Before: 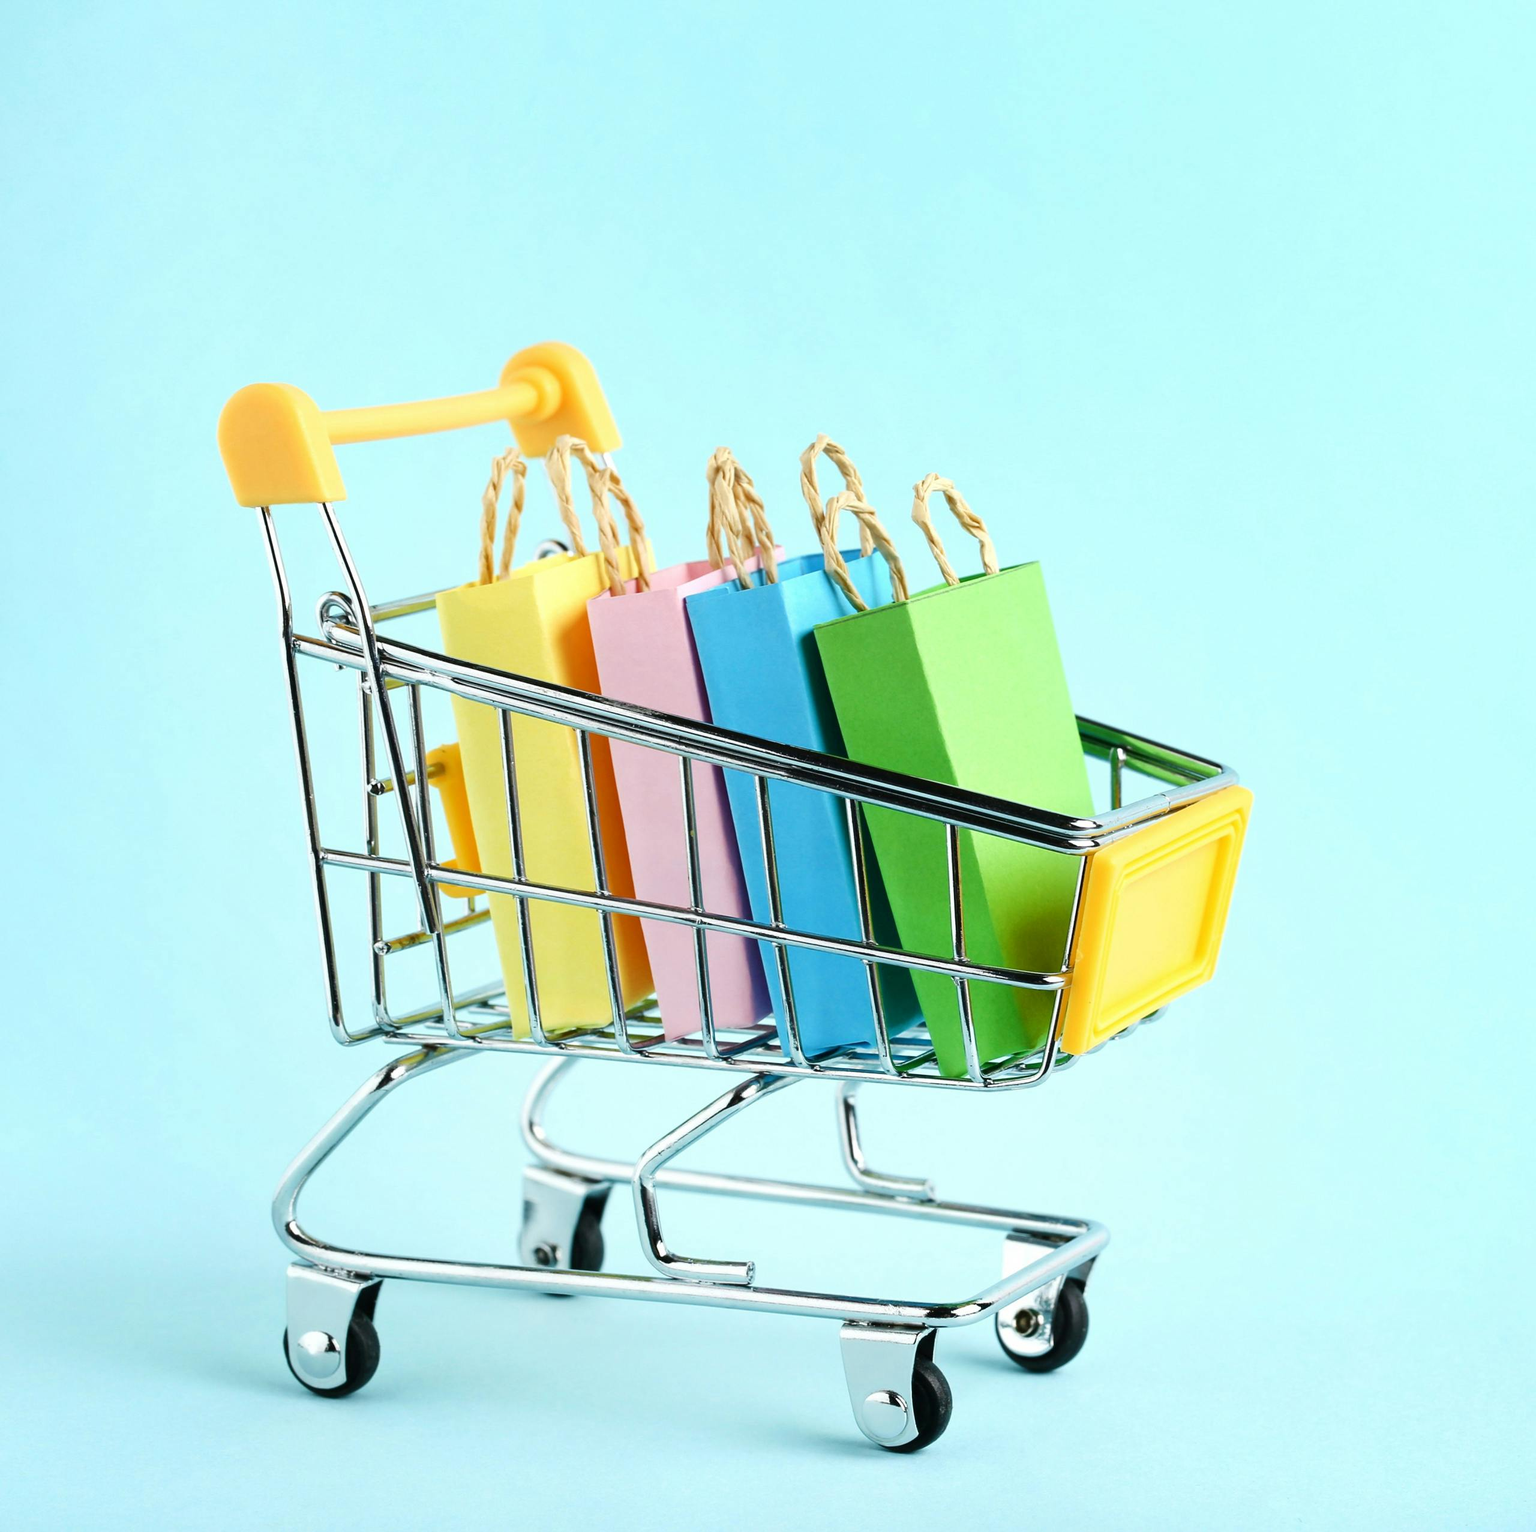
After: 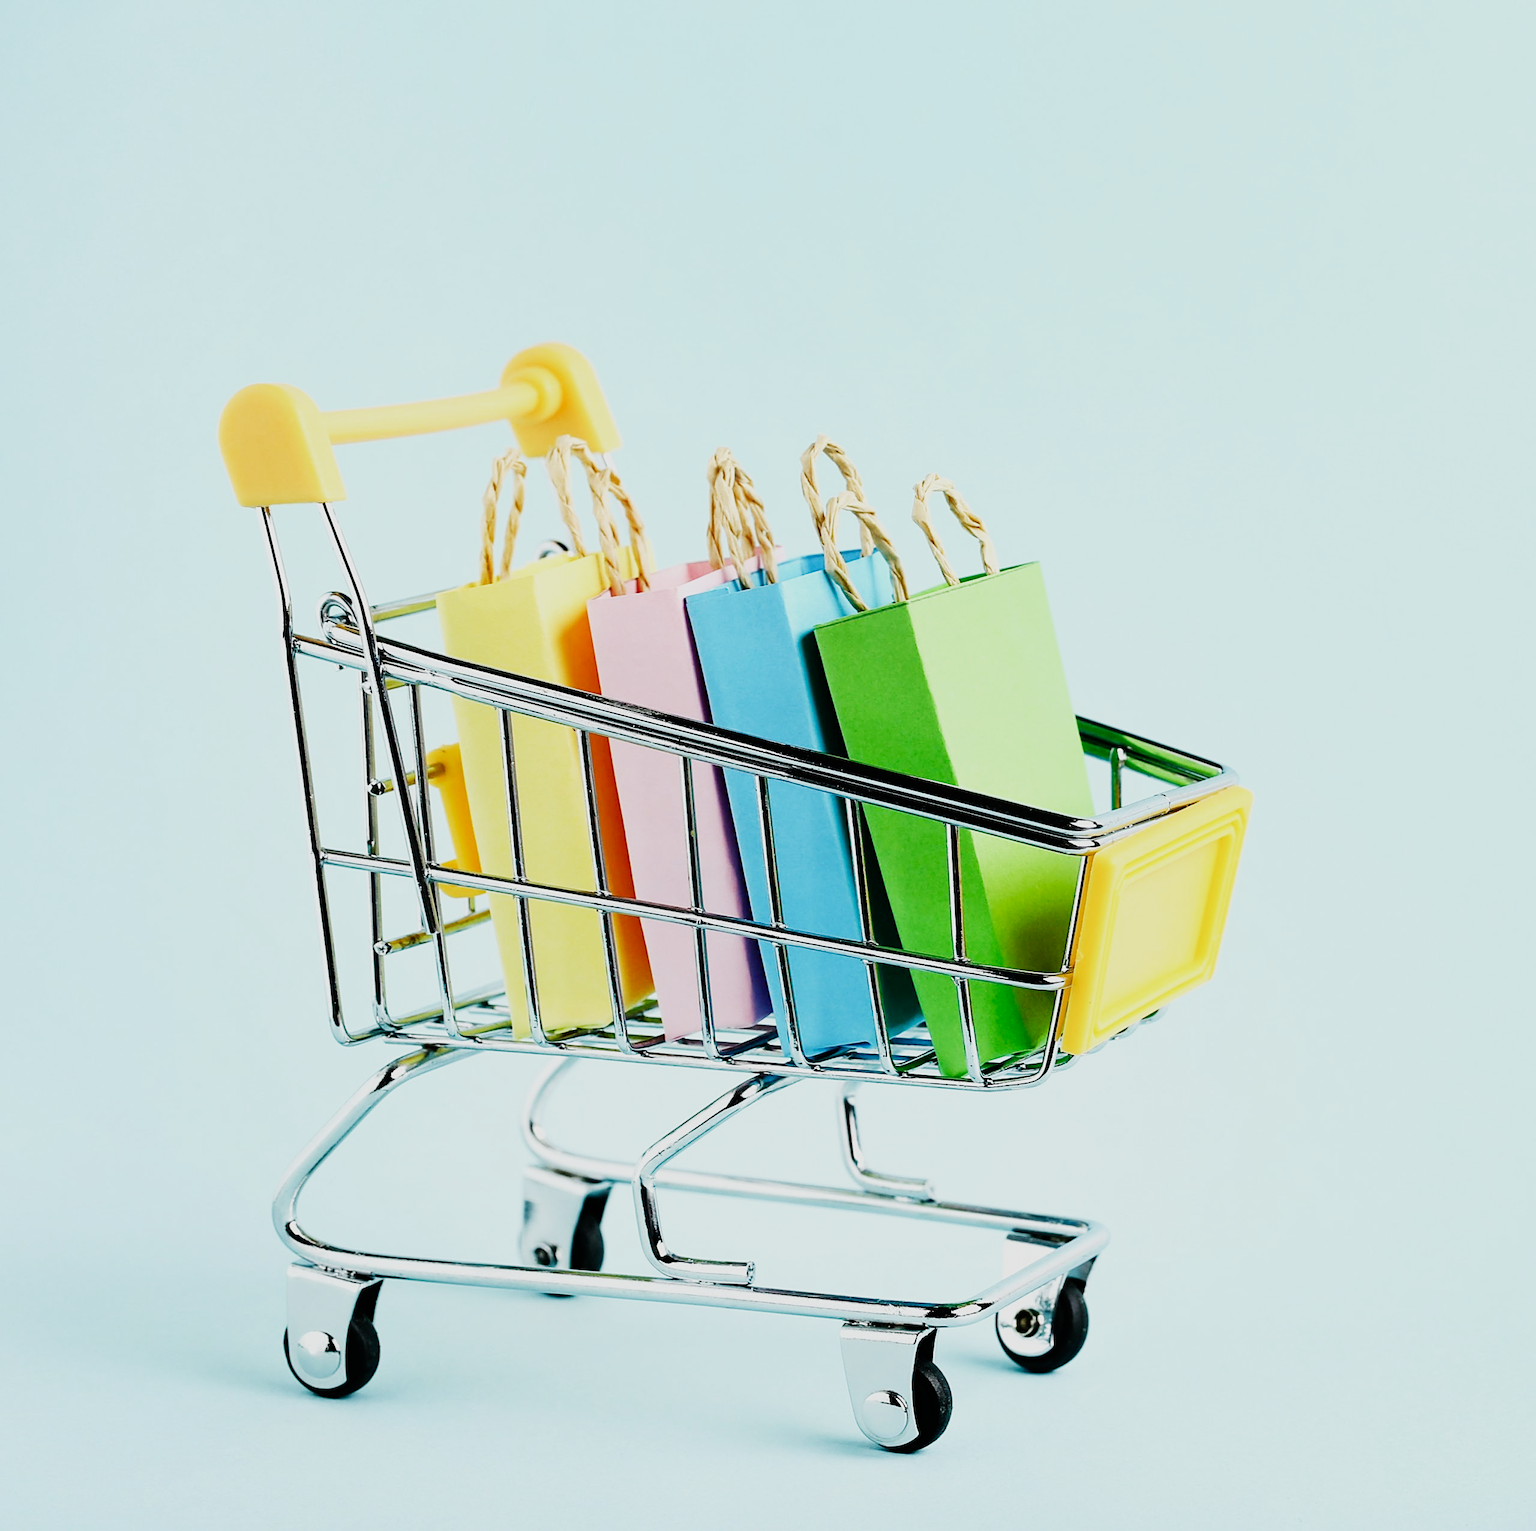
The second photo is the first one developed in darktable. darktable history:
sharpen: on, module defaults
sigmoid: contrast 1.8, skew -0.2, preserve hue 0%, red attenuation 0.1, red rotation 0.035, green attenuation 0.1, green rotation -0.017, blue attenuation 0.15, blue rotation -0.052, base primaries Rec2020
